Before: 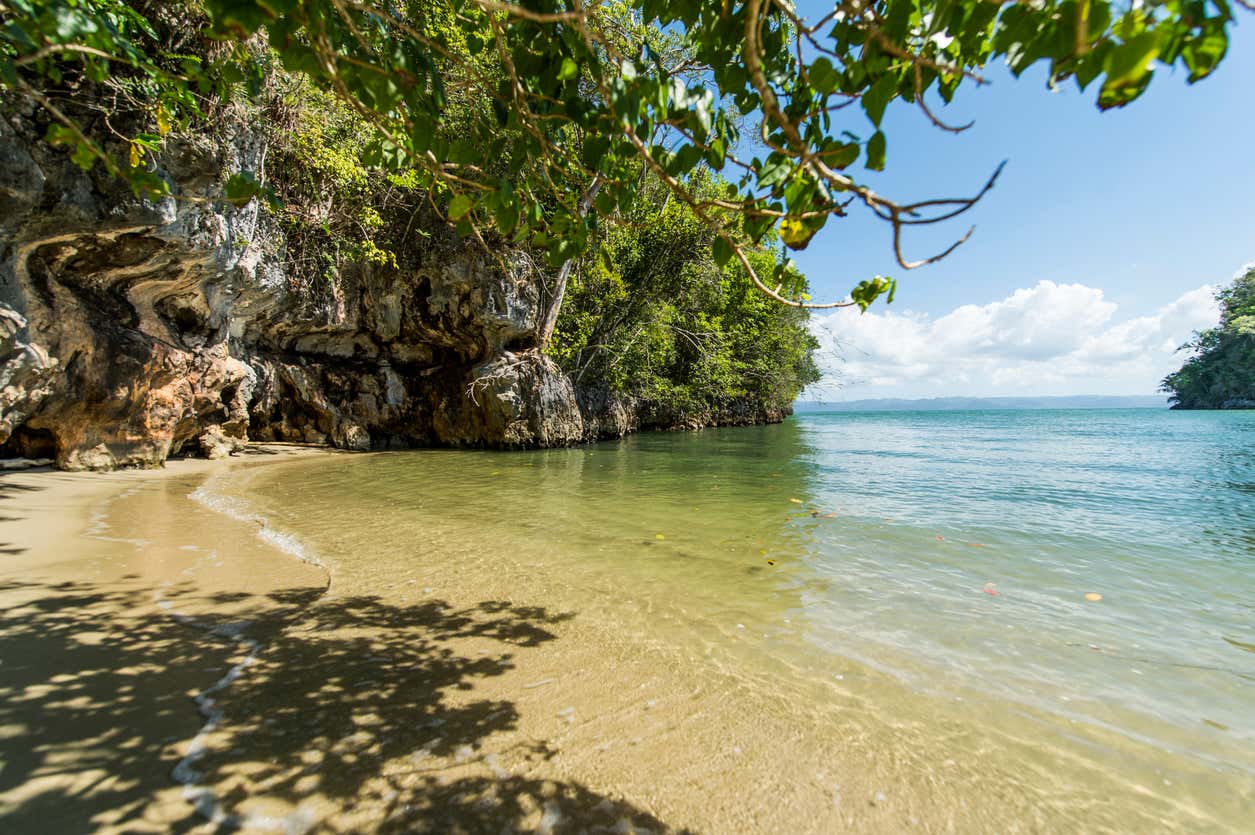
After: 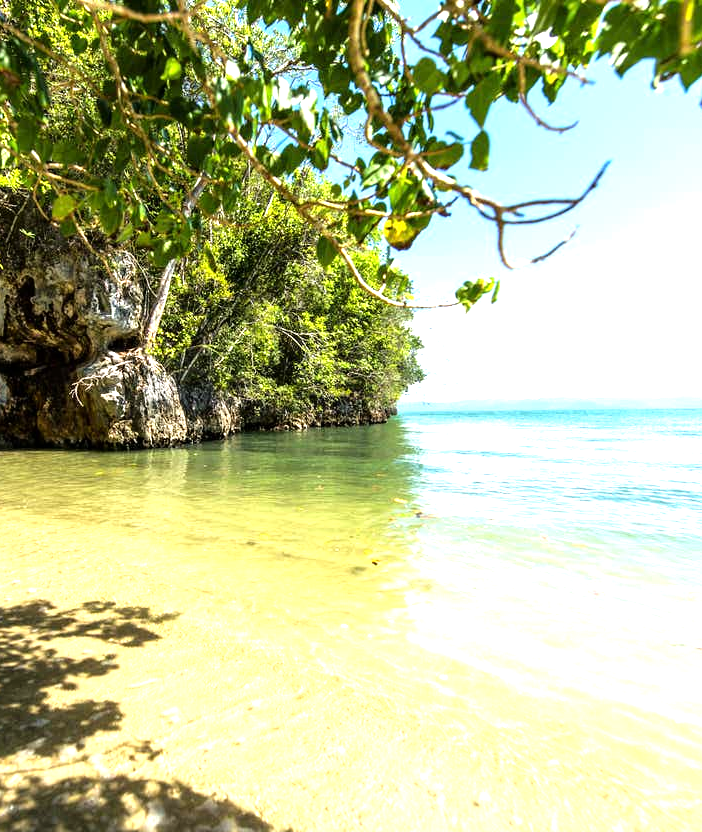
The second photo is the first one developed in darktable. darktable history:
crop: left 31.559%, top 0.02%, right 11.864%
exposure: exposure 0.611 EV, compensate highlight preservation false
tone equalizer: -8 EV -0.753 EV, -7 EV -0.728 EV, -6 EV -0.564 EV, -5 EV -0.398 EV, -3 EV 0.39 EV, -2 EV 0.6 EV, -1 EV 0.678 EV, +0 EV 0.778 EV
